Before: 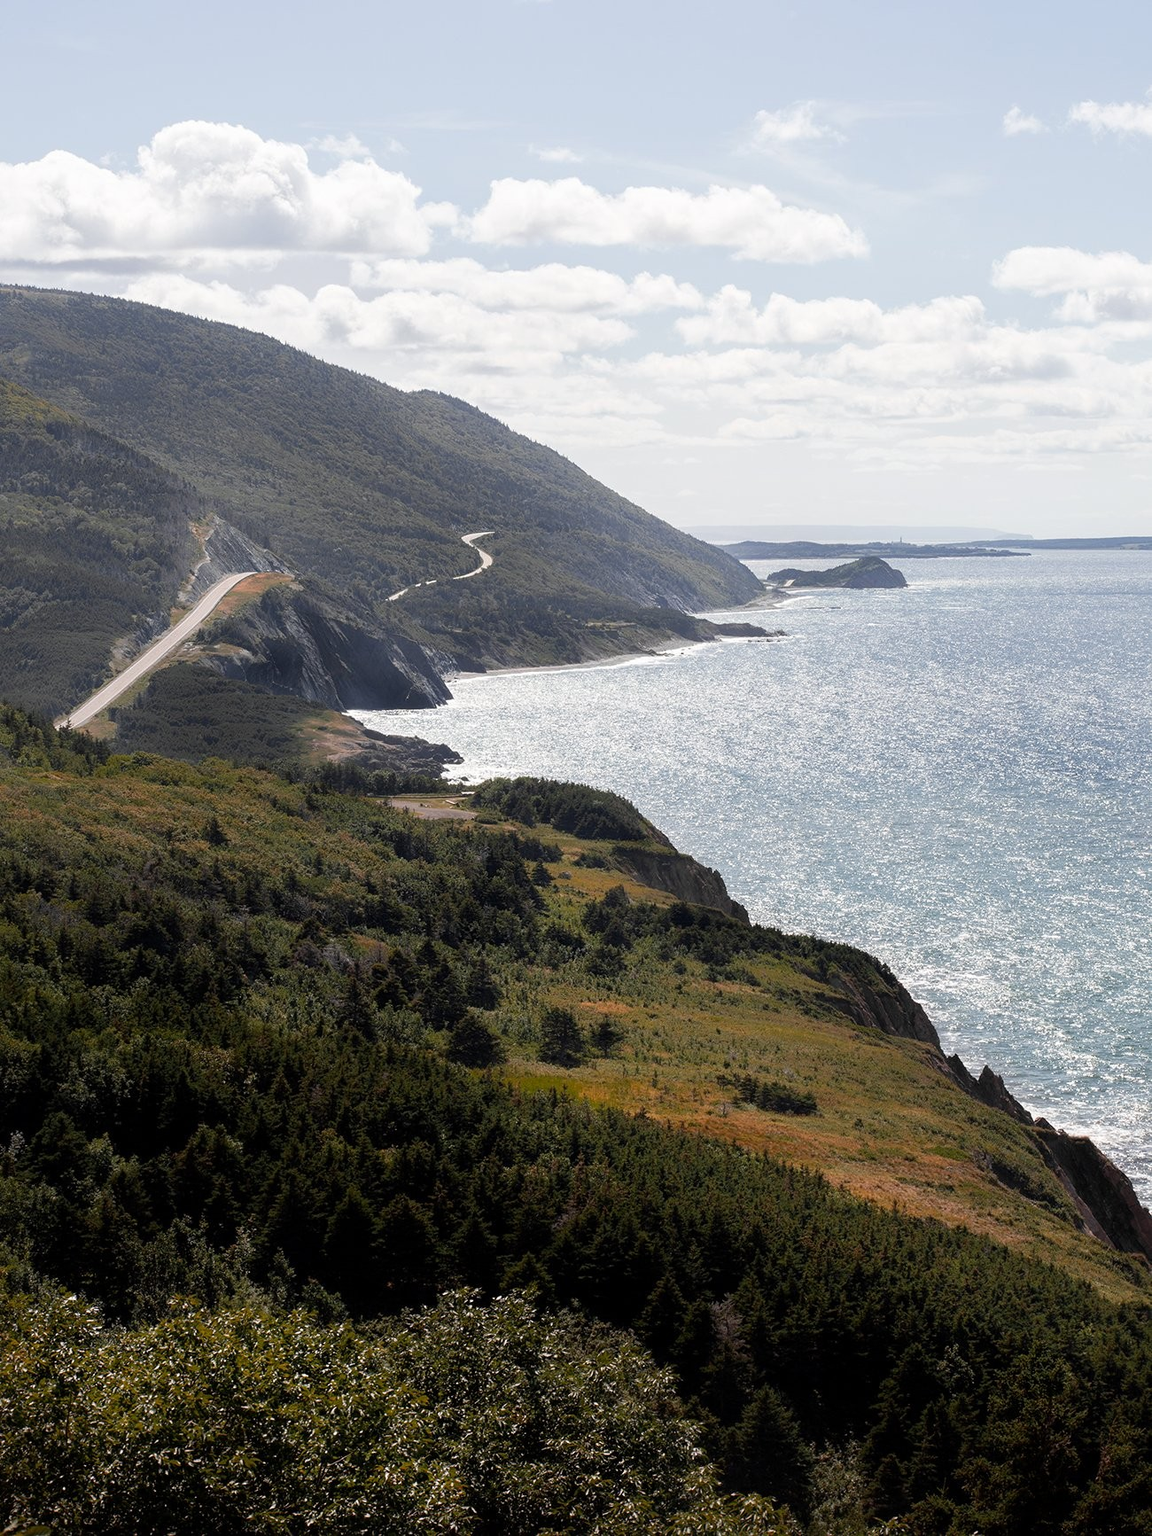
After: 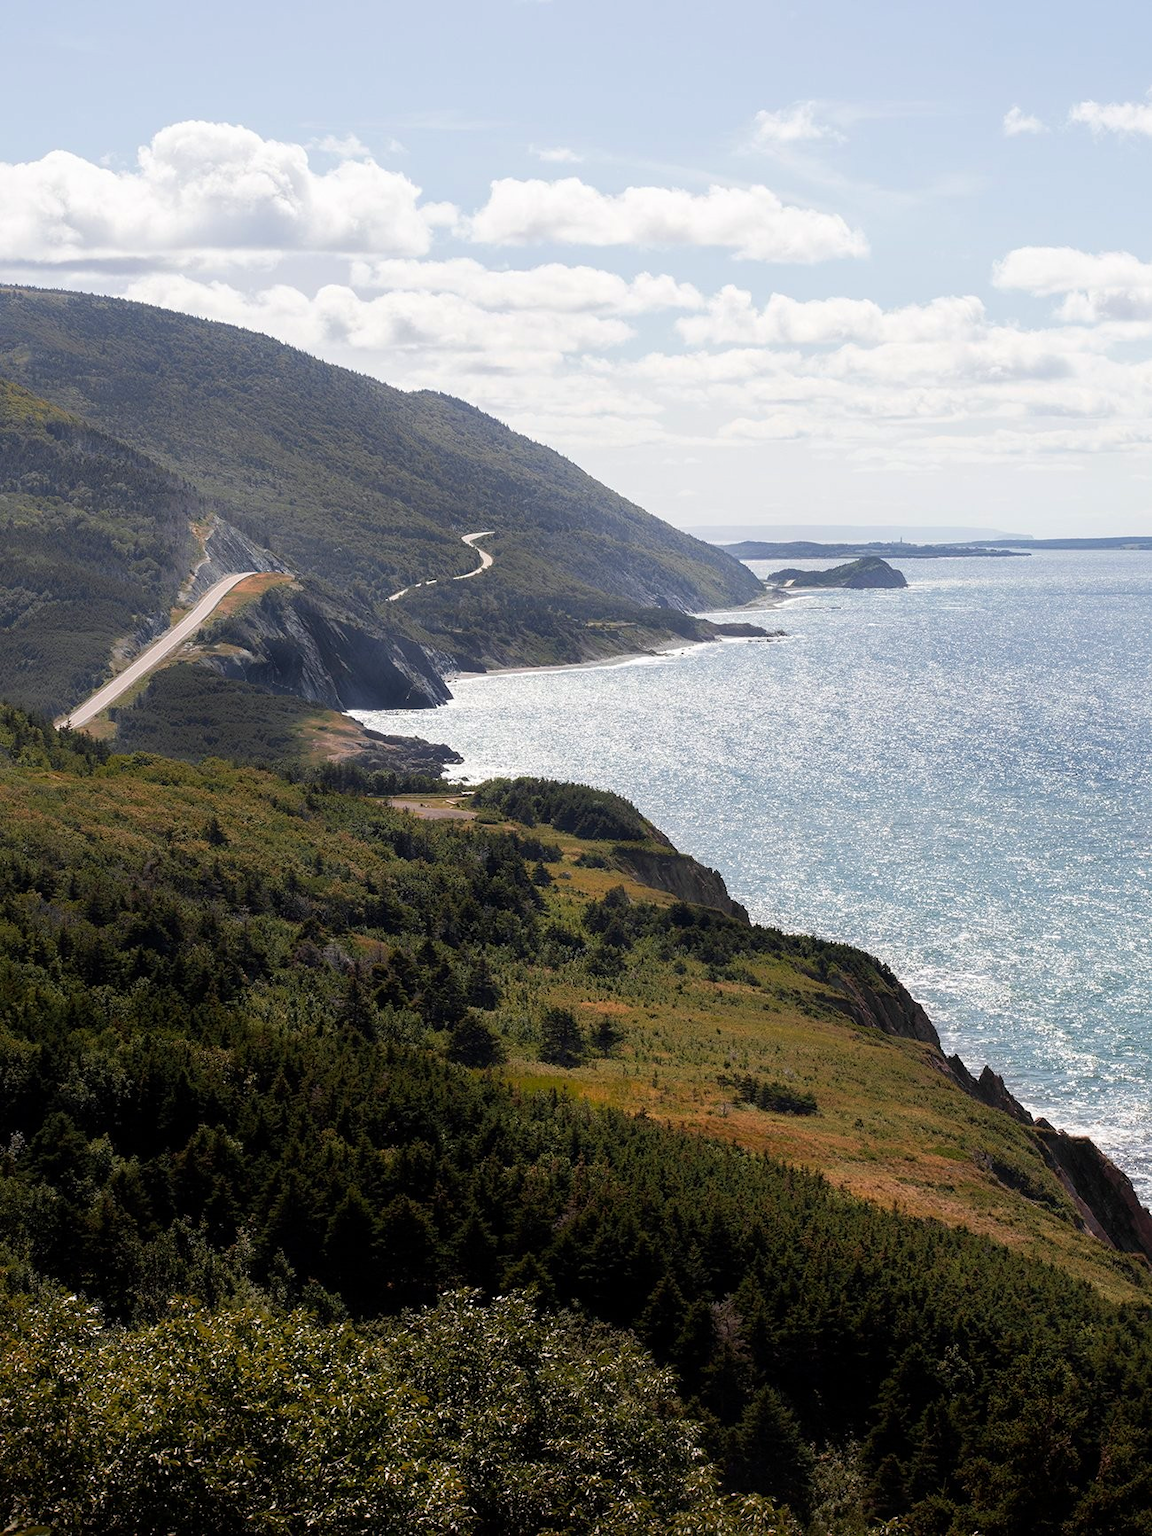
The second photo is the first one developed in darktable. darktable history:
velvia: on, module defaults
exposure: compensate highlight preservation false
